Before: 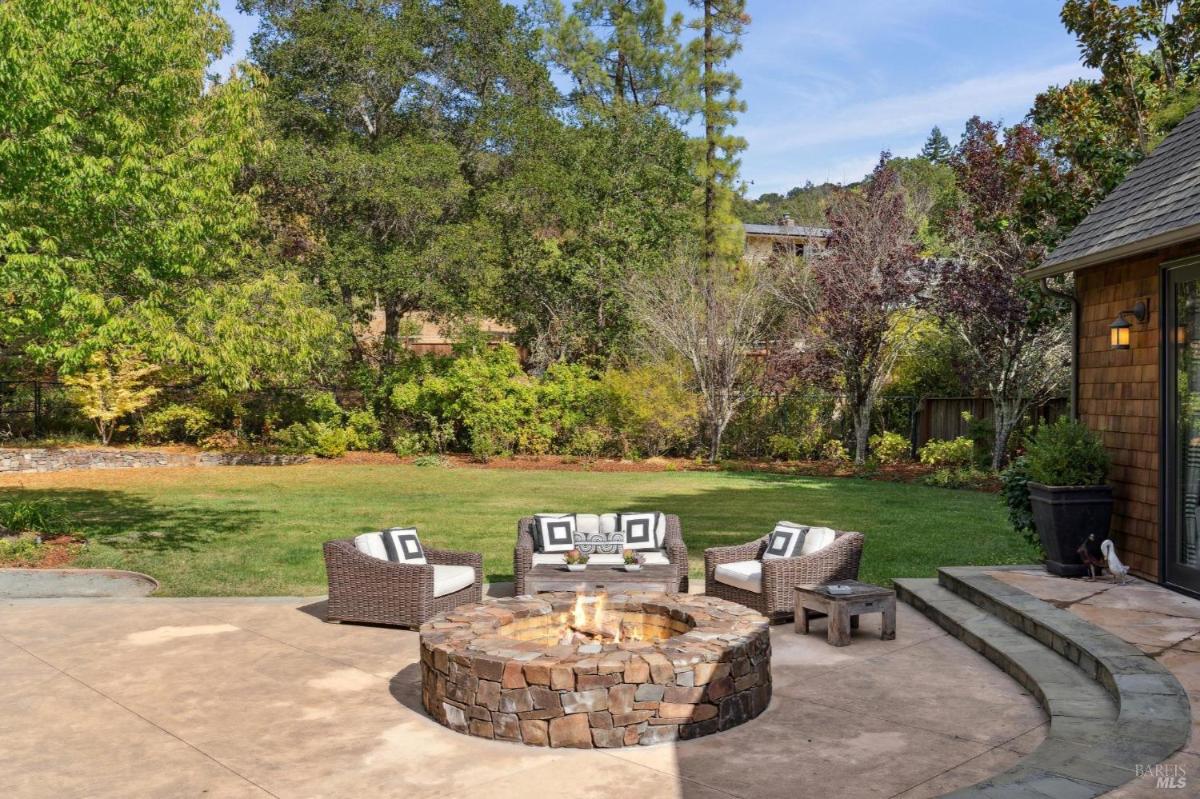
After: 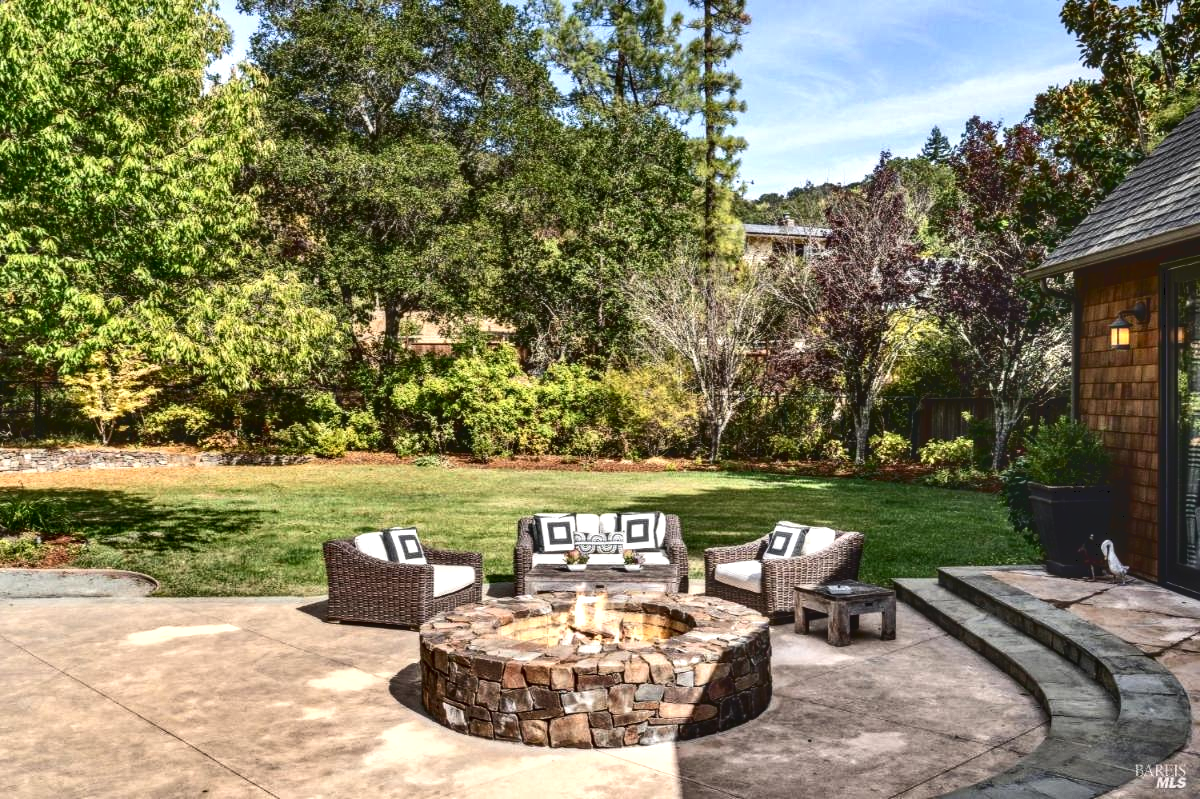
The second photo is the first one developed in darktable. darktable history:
tone curve: curves: ch0 [(0, 0) (0.003, 0.147) (0.011, 0.147) (0.025, 0.147) (0.044, 0.147) (0.069, 0.147) (0.1, 0.15) (0.136, 0.158) (0.177, 0.174) (0.224, 0.198) (0.277, 0.241) (0.335, 0.292) (0.399, 0.361) (0.468, 0.452) (0.543, 0.568) (0.623, 0.679) (0.709, 0.793) (0.801, 0.886) (0.898, 0.966) (1, 1)], color space Lab, independent channels, preserve colors none
local contrast: detail 160%
shadows and highlights: low approximation 0.01, soften with gaussian
